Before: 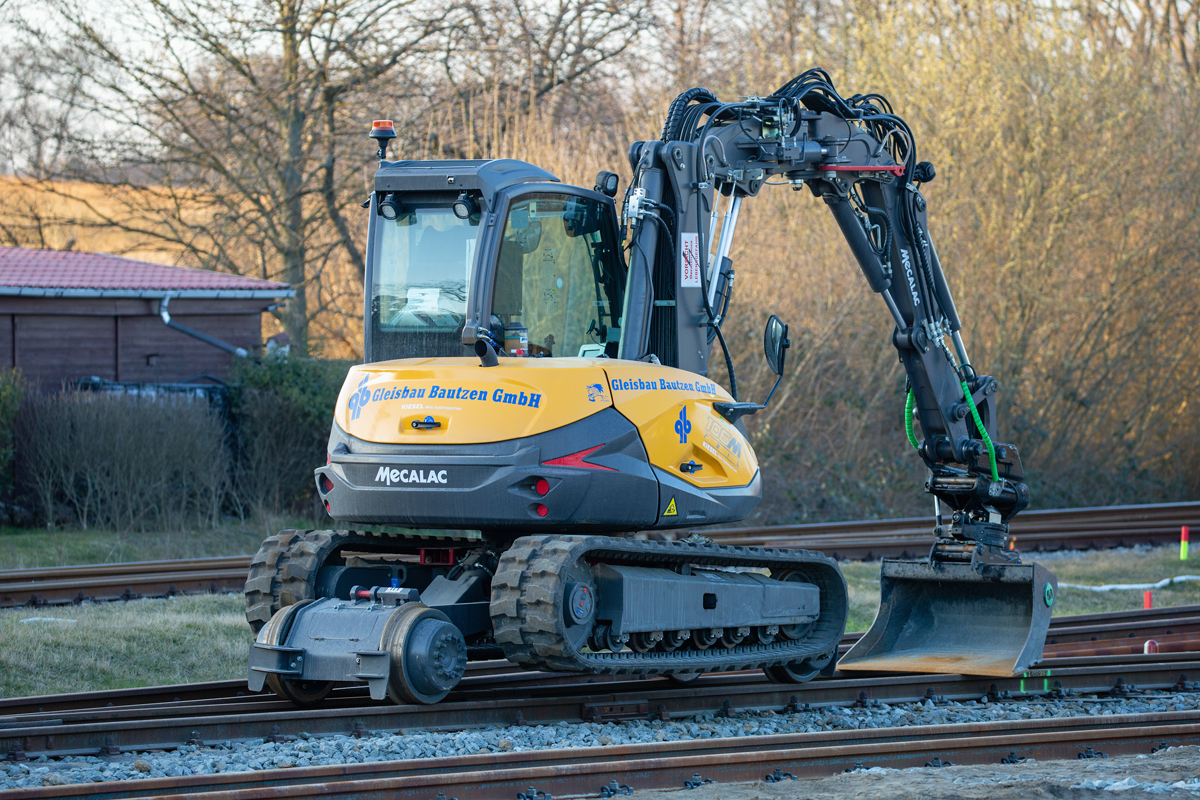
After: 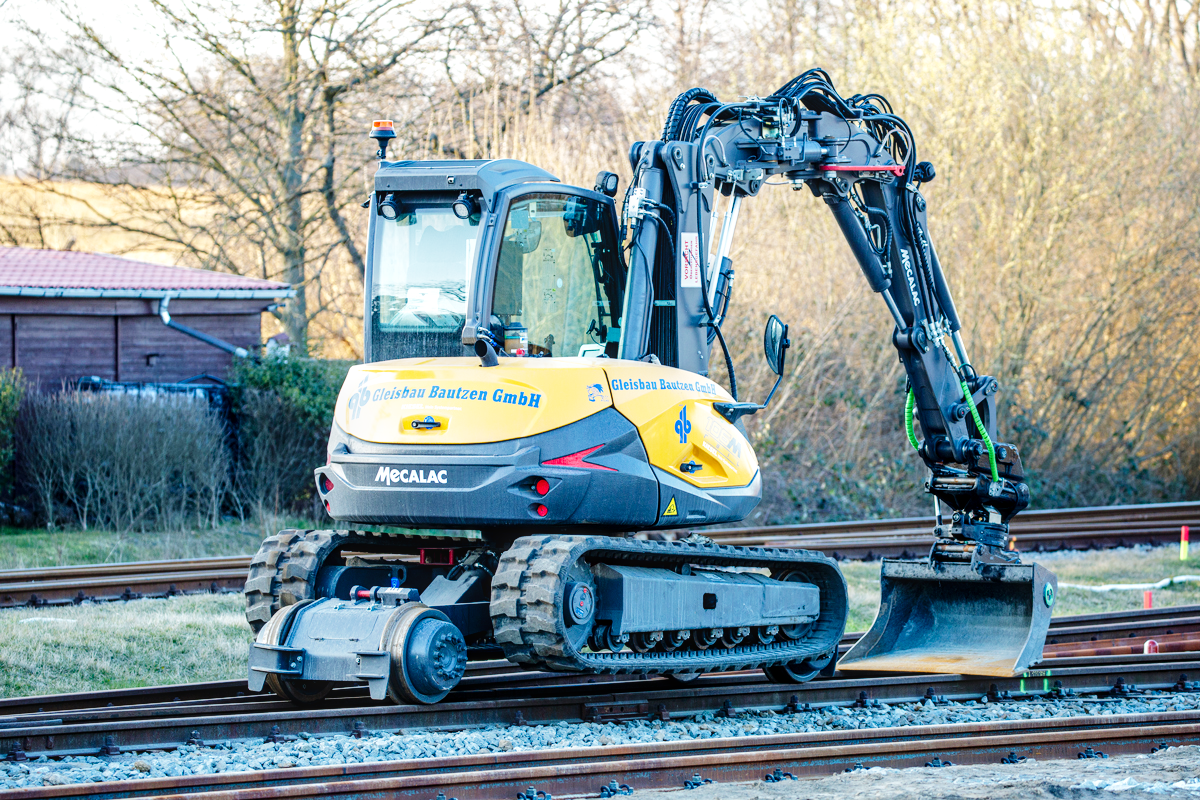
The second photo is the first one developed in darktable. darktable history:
tone curve: curves: ch0 [(0, 0) (0.003, 0.013) (0.011, 0.018) (0.025, 0.027) (0.044, 0.045) (0.069, 0.068) (0.1, 0.096) (0.136, 0.13) (0.177, 0.168) (0.224, 0.217) (0.277, 0.277) (0.335, 0.338) (0.399, 0.401) (0.468, 0.473) (0.543, 0.544) (0.623, 0.621) (0.709, 0.7) (0.801, 0.781) (0.898, 0.869) (1, 1)], color space Lab, independent channels, preserve colors none
base curve: curves: ch0 [(0, 0.003) (0.001, 0.002) (0.006, 0.004) (0.02, 0.022) (0.048, 0.086) (0.094, 0.234) (0.162, 0.431) (0.258, 0.629) (0.385, 0.8) (0.548, 0.918) (0.751, 0.988) (1, 1)], preserve colors none
local contrast: on, module defaults
